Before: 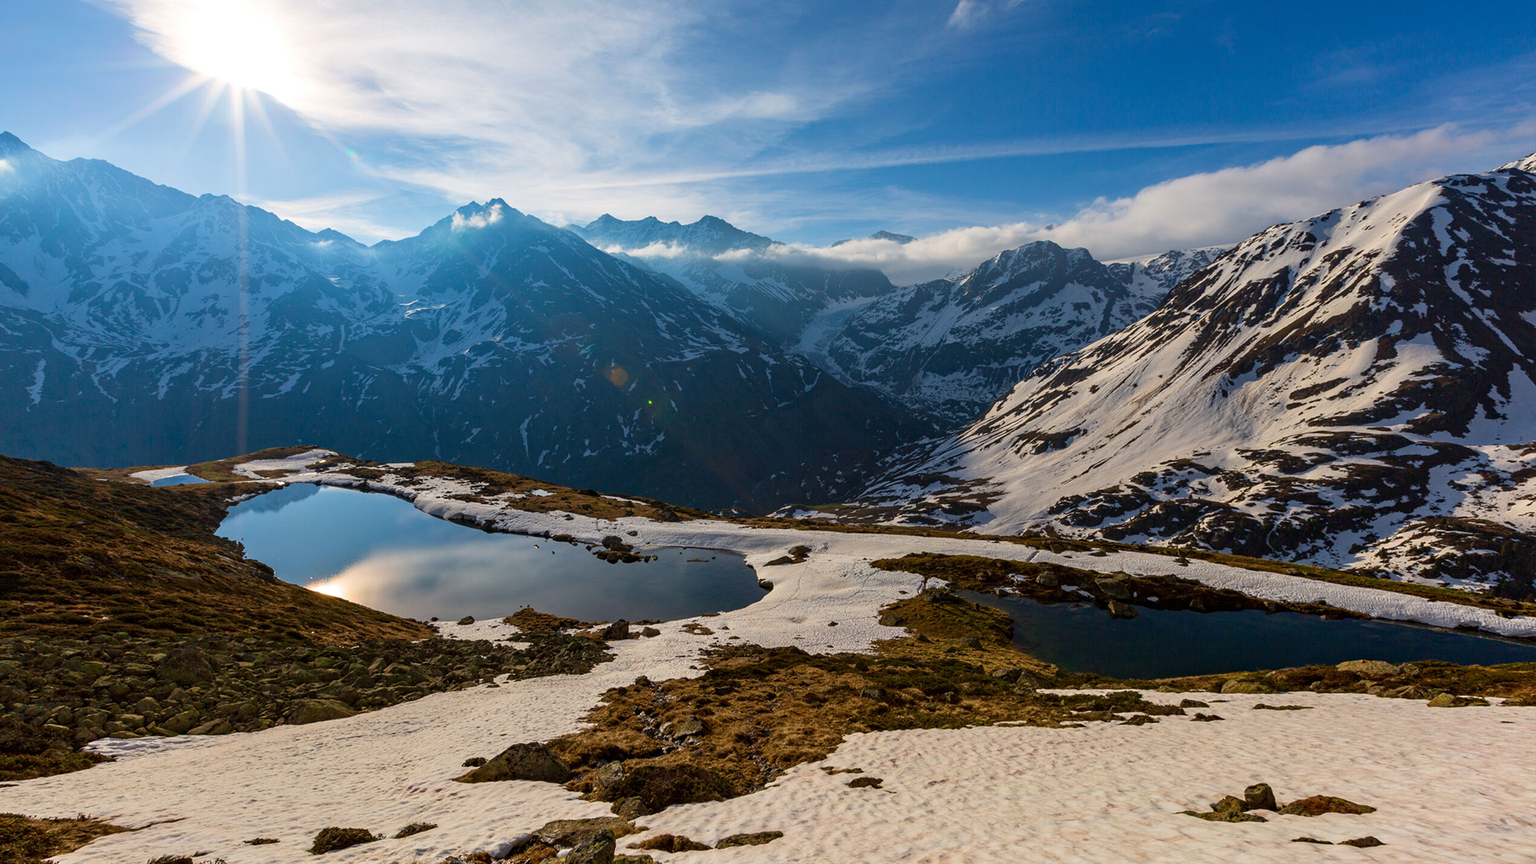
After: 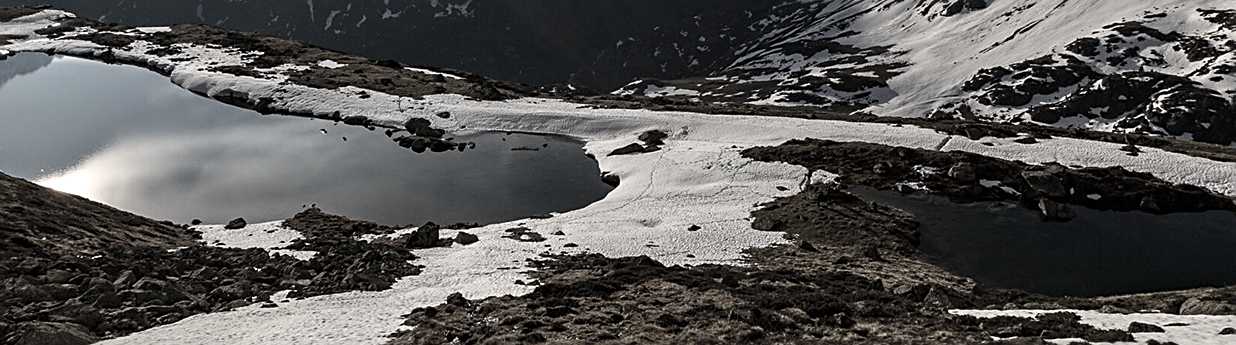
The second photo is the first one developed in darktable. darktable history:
color correction: saturation 0.2
tone equalizer: -8 EV -0.417 EV, -7 EV -0.389 EV, -6 EV -0.333 EV, -5 EV -0.222 EV, -3 EV 0.222 EV, -2 EV 0.333 EV, -1 EV 0.389 EV, +0 EV 0.417 EV, edges refinement/feathering 500, mask exposure compensation -1.57 EV, preserve details no
crop: left 18.091%, top 51.13%, right 17.525%, bottom 16.85%
sharpen: on, module defaults
